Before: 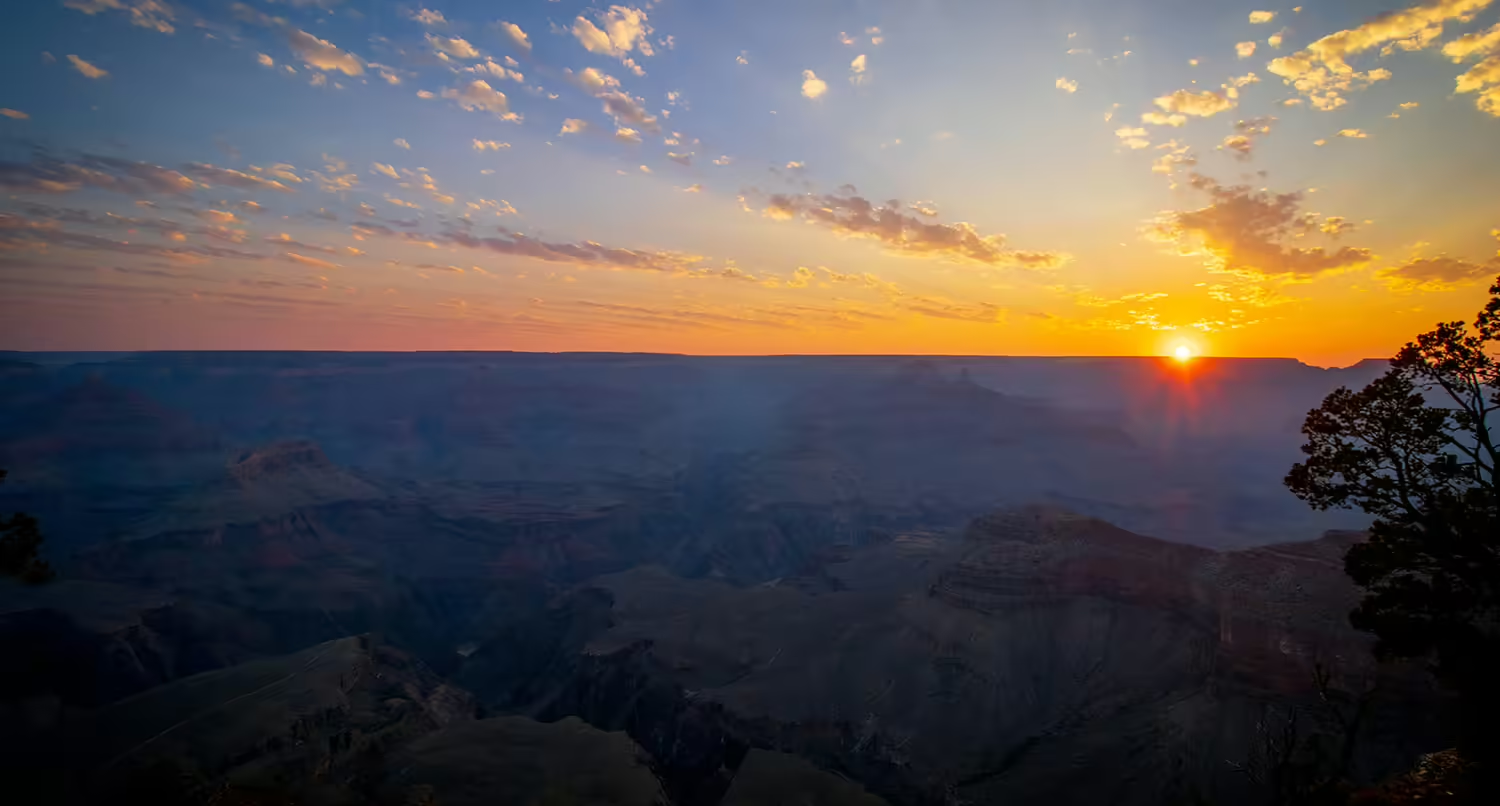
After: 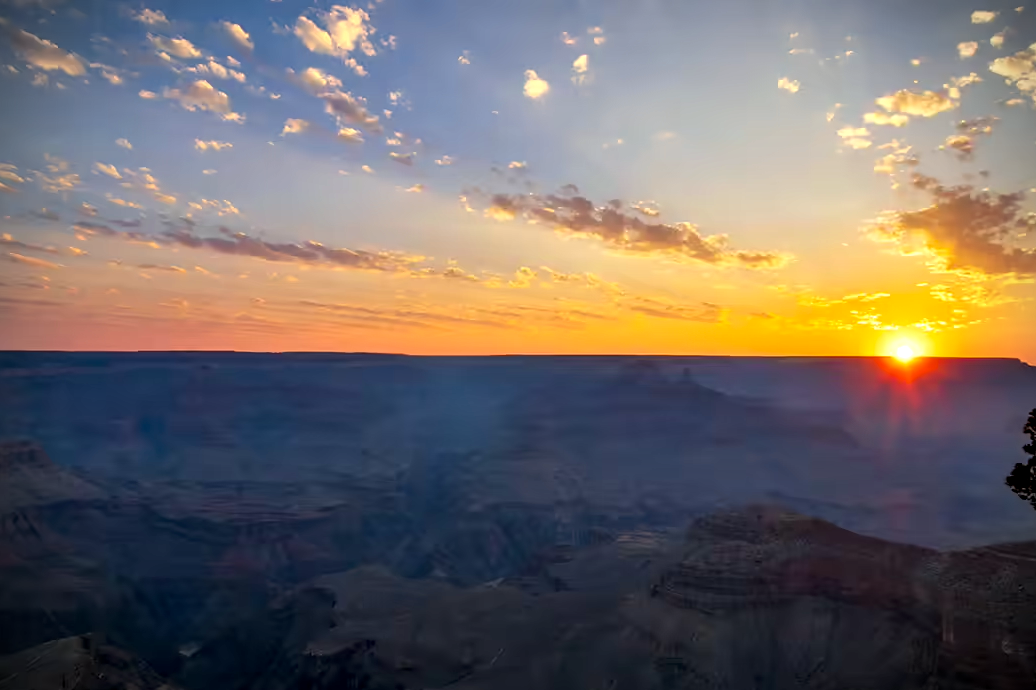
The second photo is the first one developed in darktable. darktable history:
crop: left 18.557%, right 12.366%, bottom 14.369%
vignetting: dithering 16-bit output
contrast equalizer: y [[0.6 ×6], [0.55 ×6], [0 ×6], [0 ×6], [0 ×6]]
